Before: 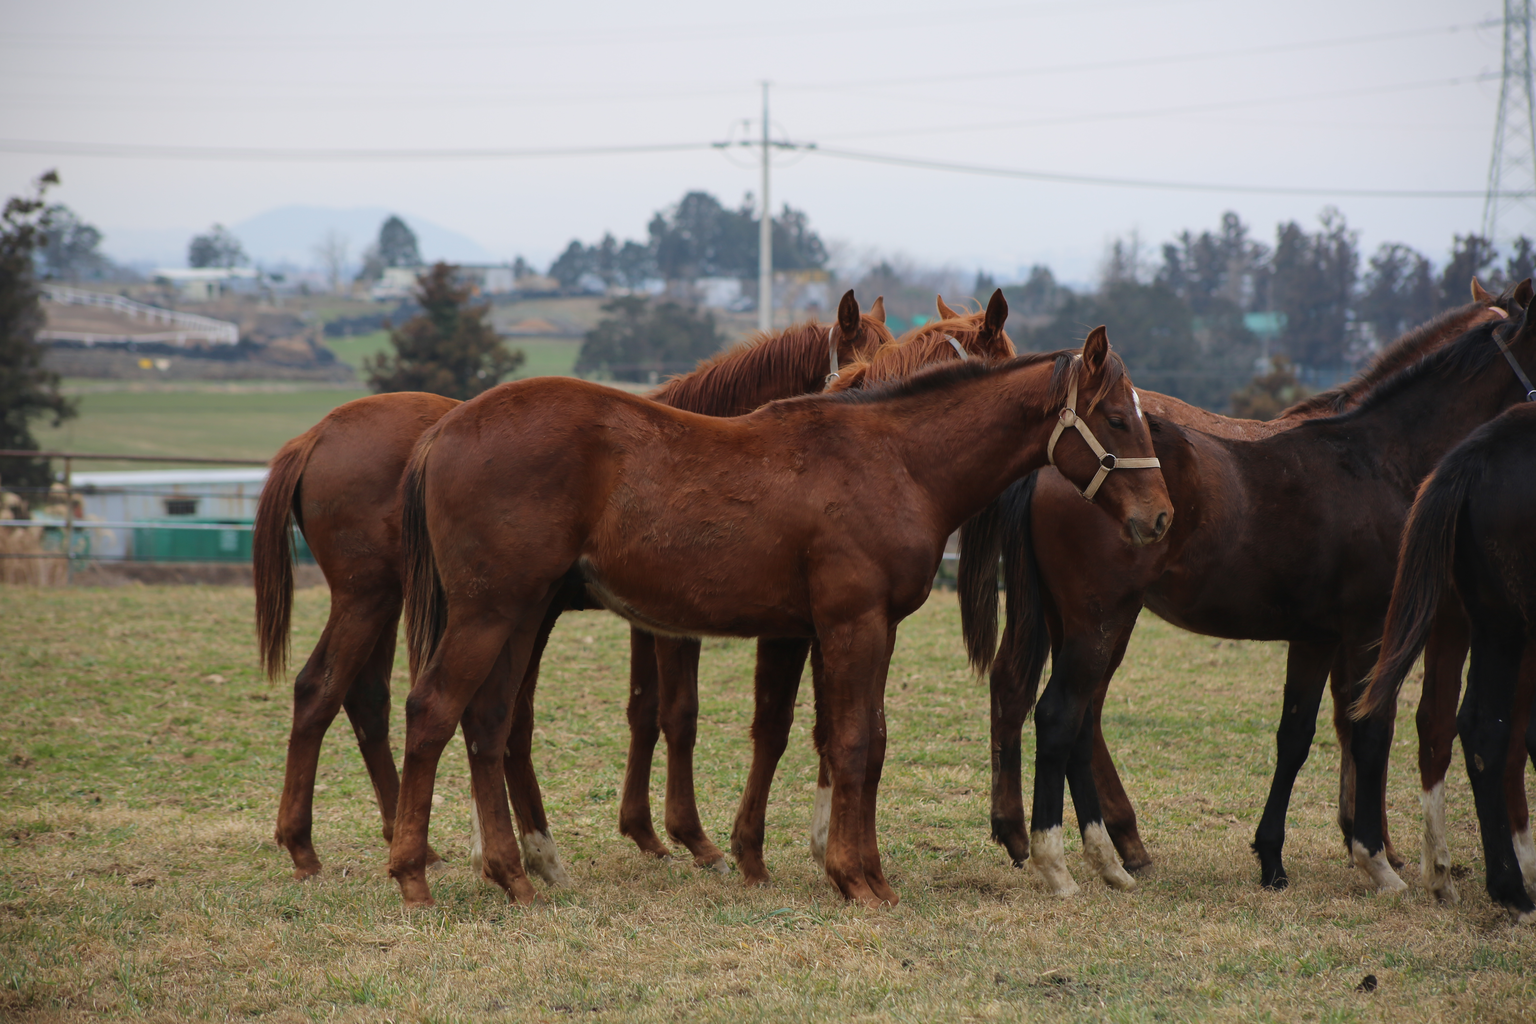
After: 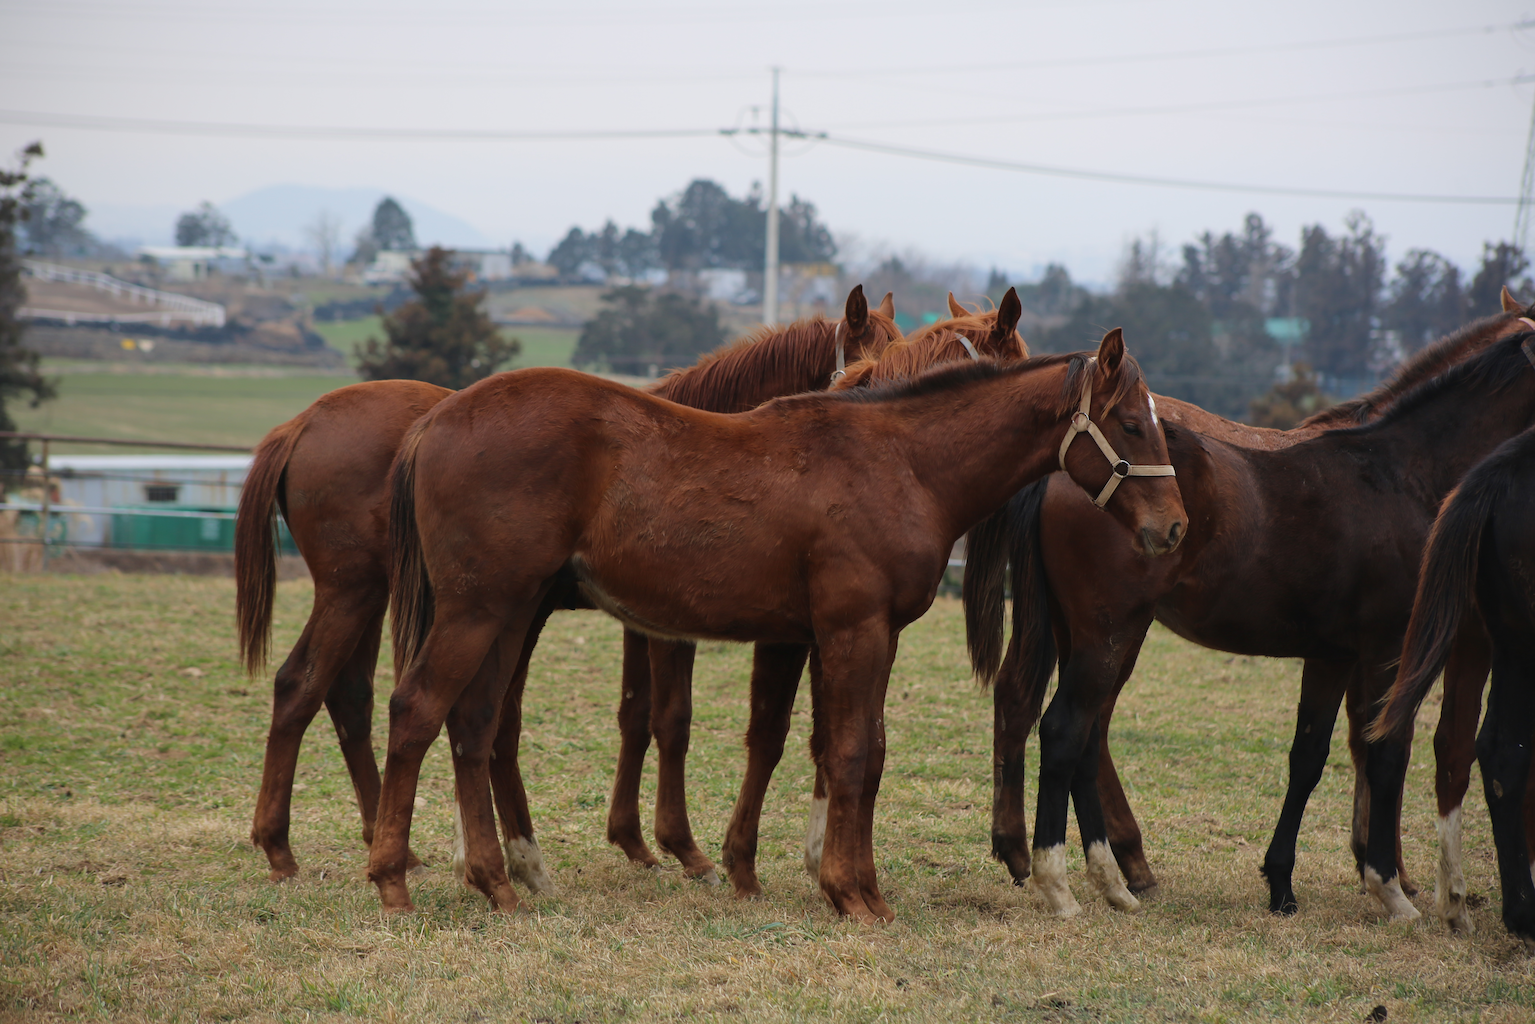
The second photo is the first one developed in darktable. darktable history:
crop and rotate: angle -1.32°
